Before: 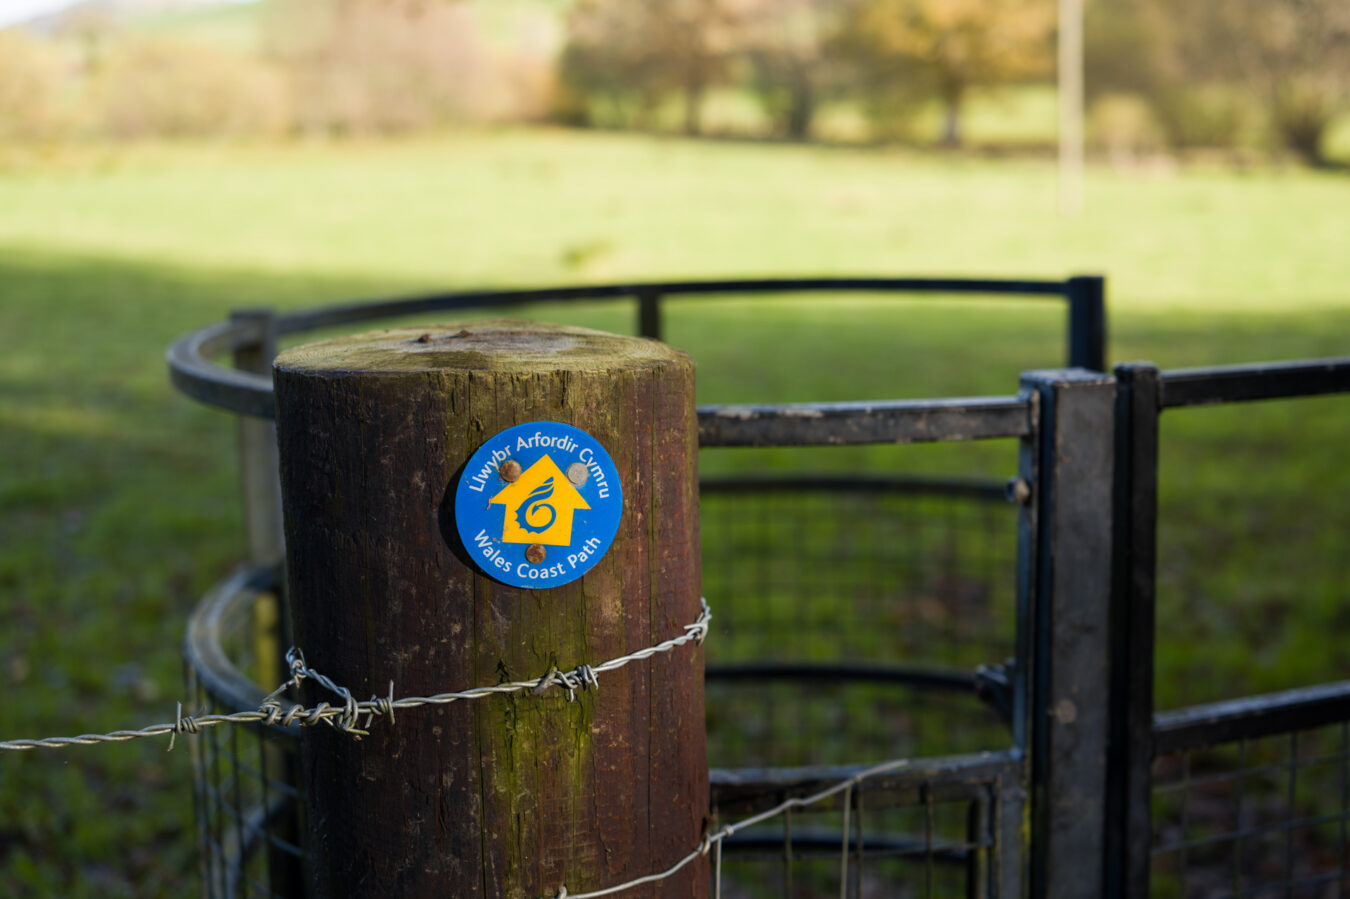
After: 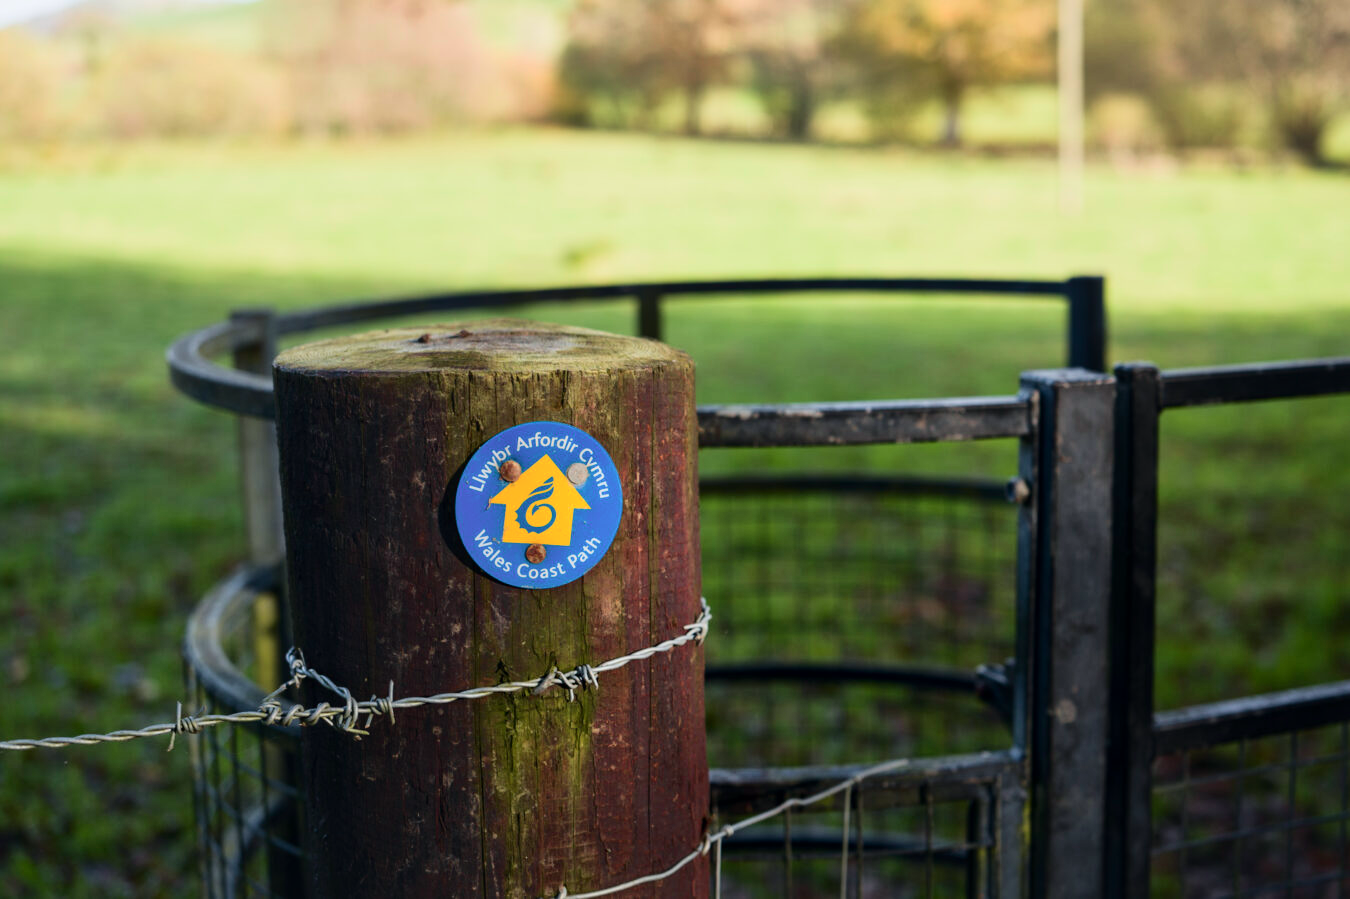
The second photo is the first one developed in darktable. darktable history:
local contrast: mode bilateral grid, contrast 19, coarseness 49, detail 130%, midtone range 0.2
tone curve: curves: ch0 [(0, 0.025) (0.15, 0.143) (0.452, 0.486) (0.751, 0.788) (1, 0.961)]; ch1 [(0, 0) (0.43, 0.408) (0.476, 0.469) (0.497, 0.494) (0.546, 0.571) (0.566, 0.607) (0.62, 0.657) (1, 1)]; ch2 [(0, 0) (0.386, 0.397) (0.505, 0.498) (0.547, 0.546) (0.579, 0.58) (1, 1)], color space Lab, independent channels, preserve colors none
